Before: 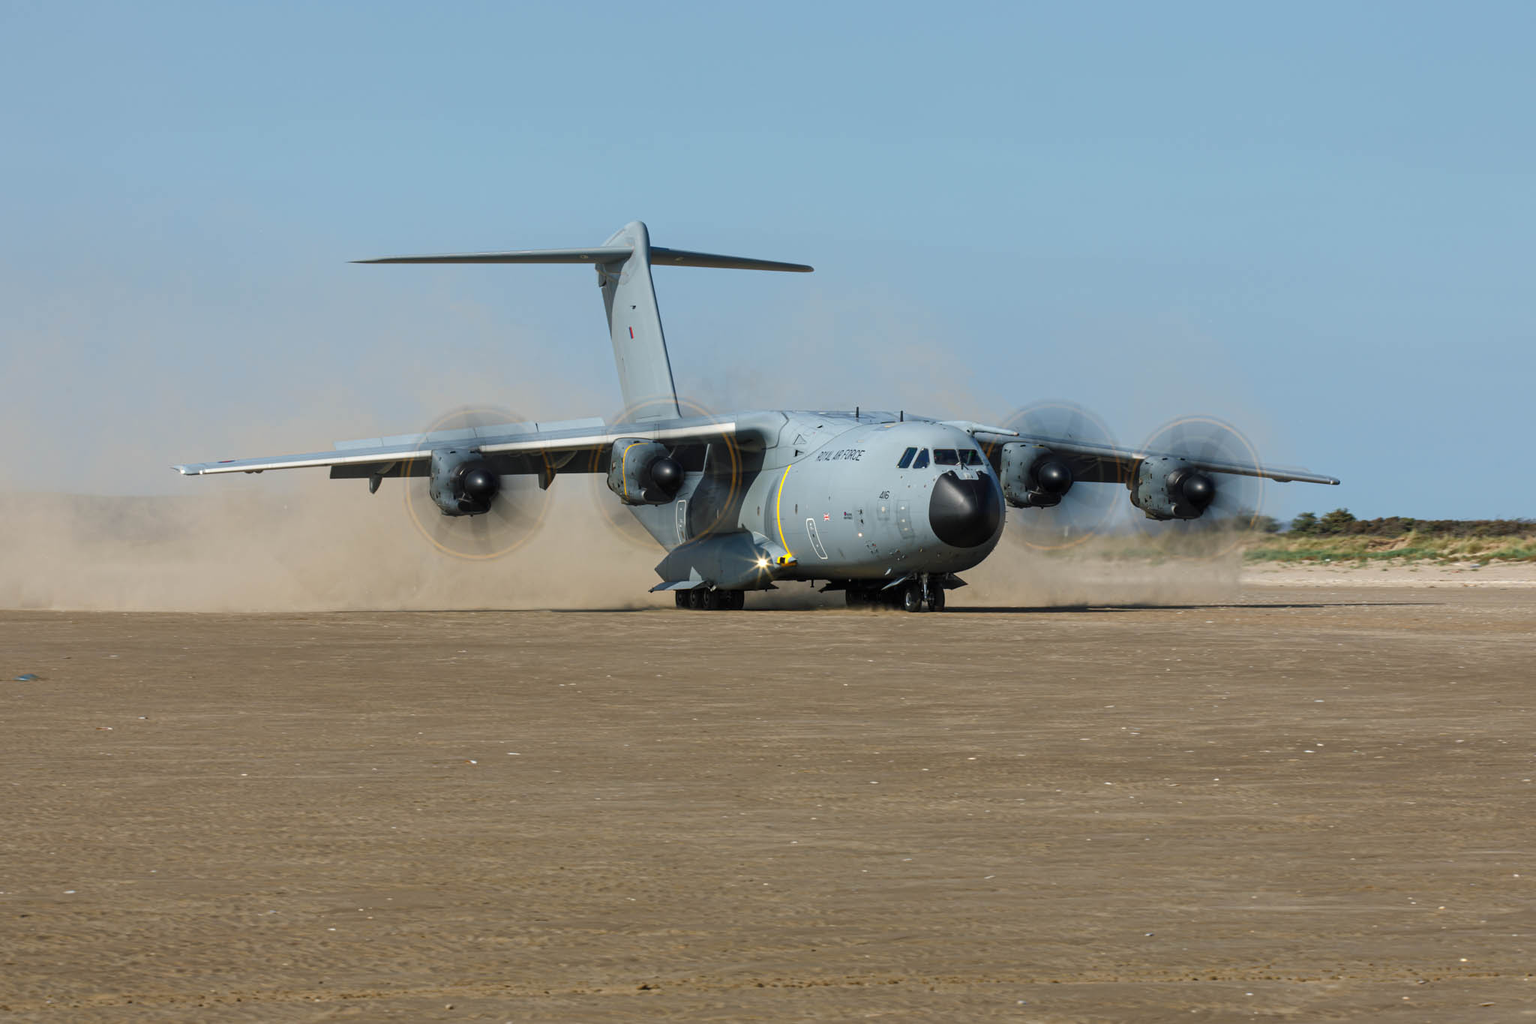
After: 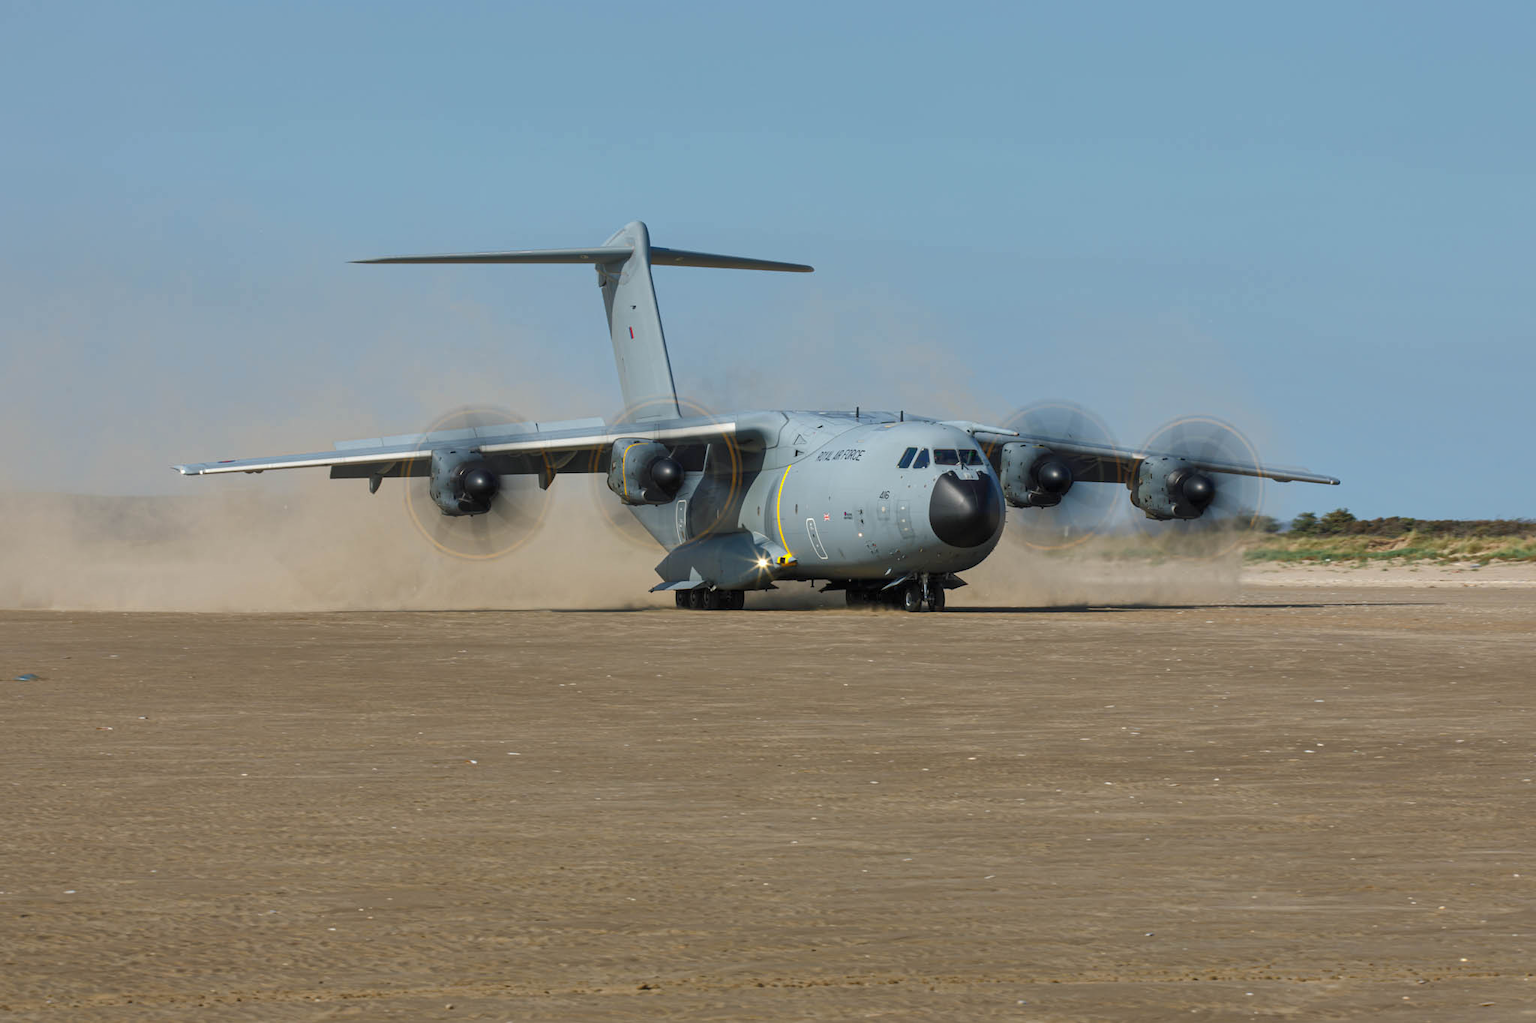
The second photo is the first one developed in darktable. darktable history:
white balance: emerald 1
shadows and highlights: on, module defaults
